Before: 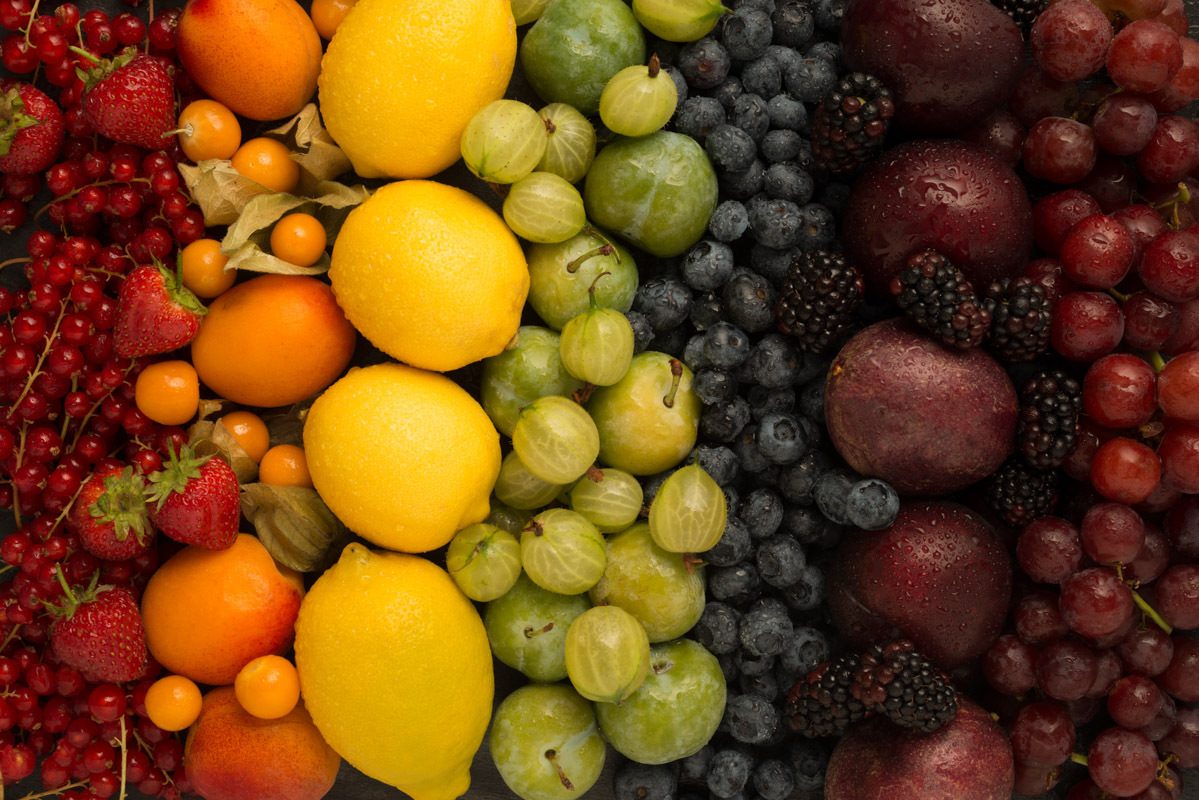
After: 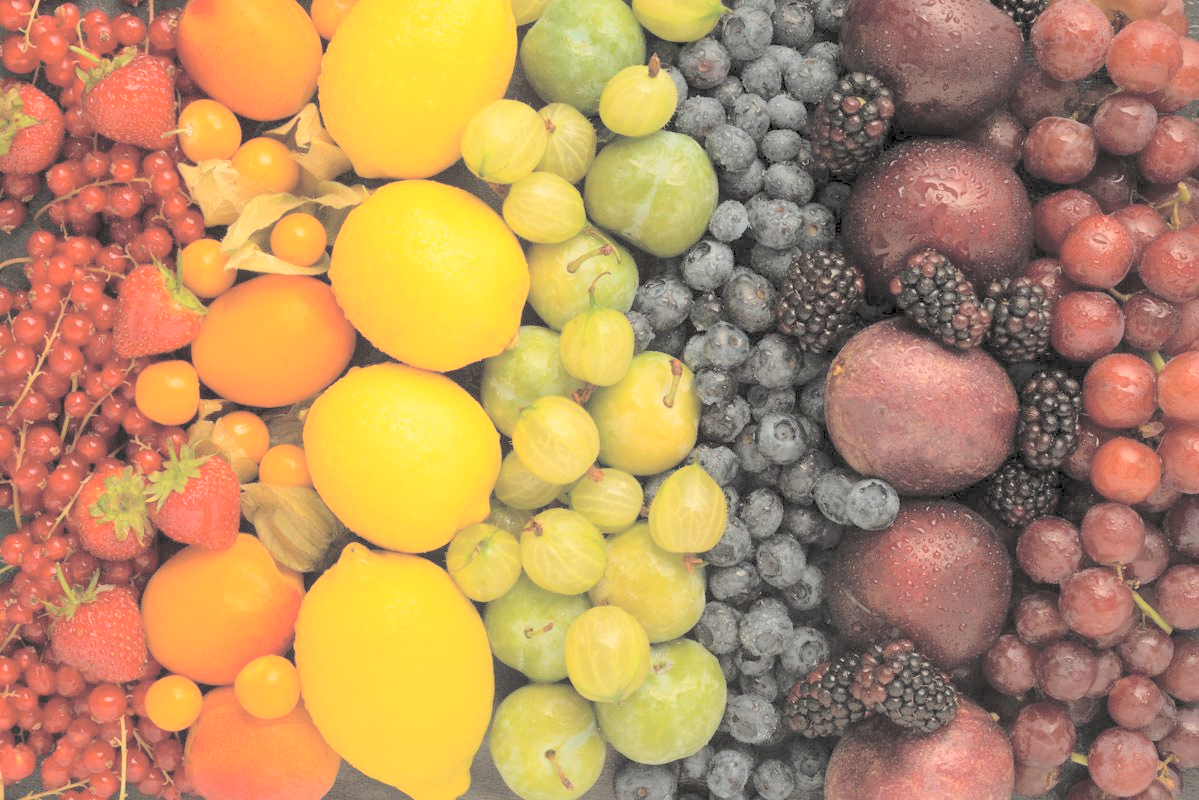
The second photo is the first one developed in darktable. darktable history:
contrast brightness saturation: brightness 0.998
